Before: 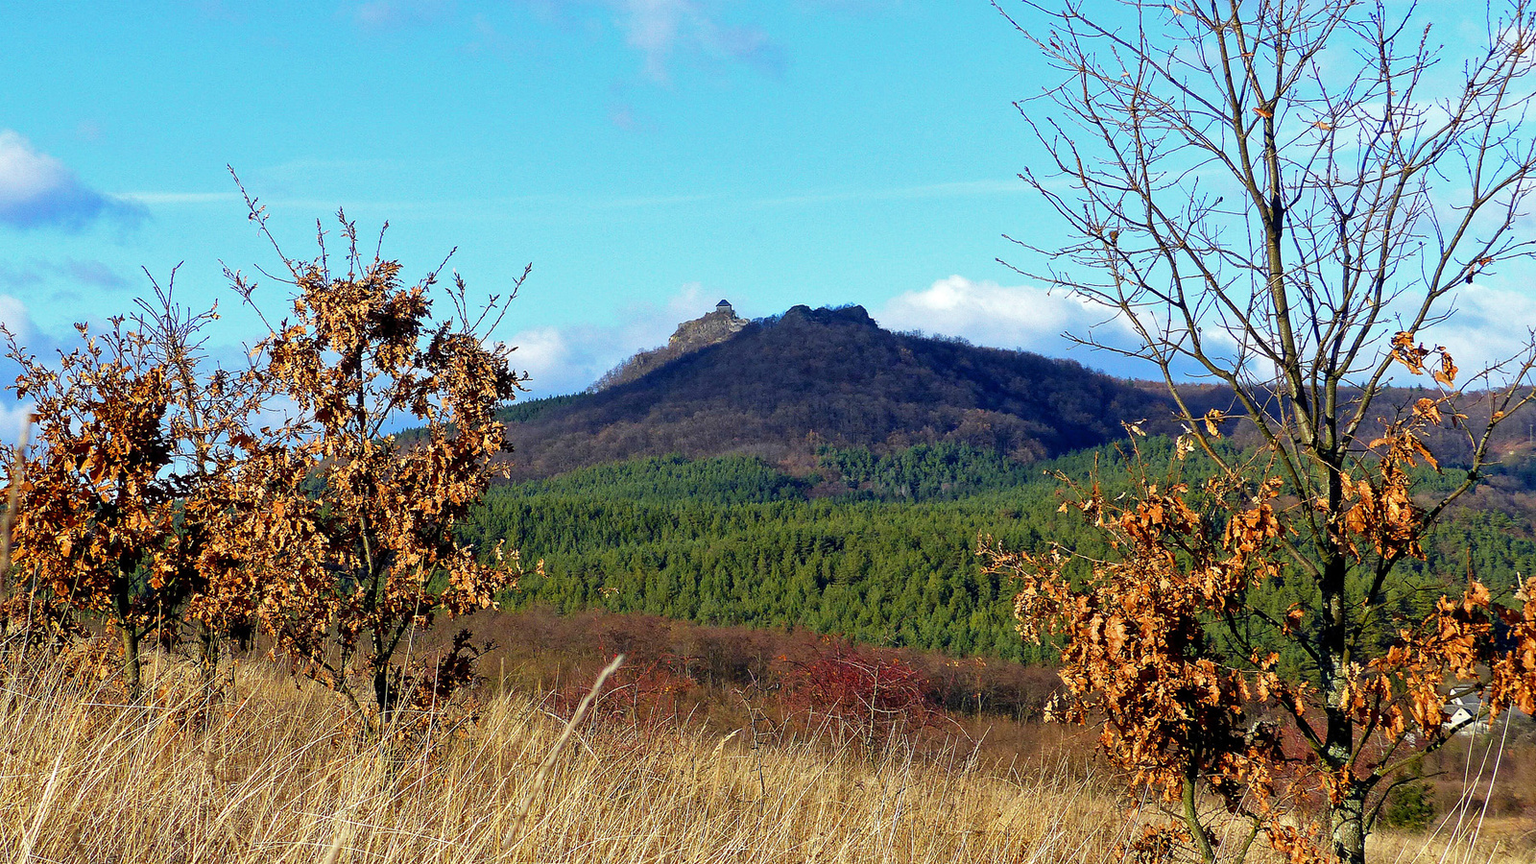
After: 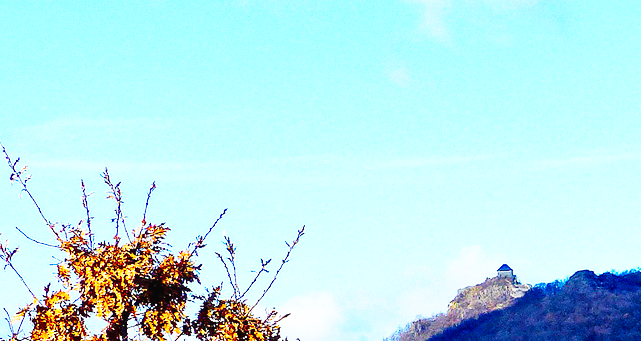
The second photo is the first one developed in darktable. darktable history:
crop: left 15.58%, top 5.422%, right 44.306%, bottom 56.663%
color balance rgb: shadows lift › chroma 1.048%, shadows lift › hue 30.83°, global offset › luminance 0.47%, global offset › hue 61.39°, perceptual saturation grading › global saturation 36.436%, perceptual saturation grading › shadows 35.131%
base curve: curves: ch0 [(0, 0) (0.007, 0.004) (0.027, 0.03) (0.046, 0.07) (0.207, 0.54) (0.442, 0.872) (0.673, 0.972) (1, 1)], preserve colors none
